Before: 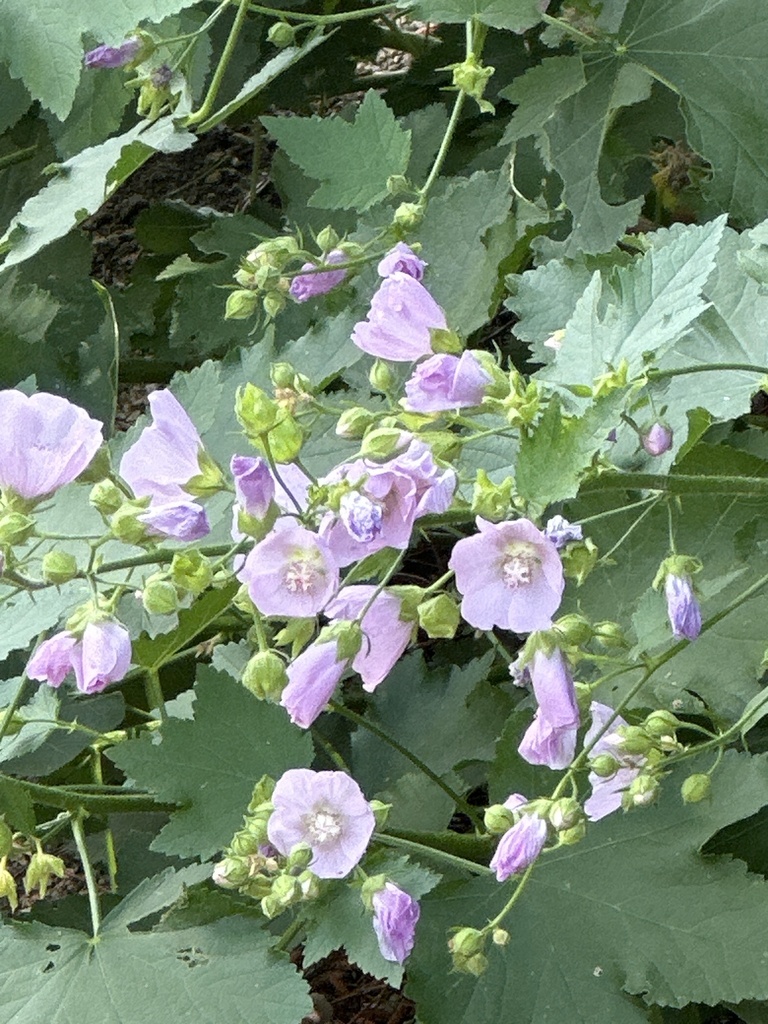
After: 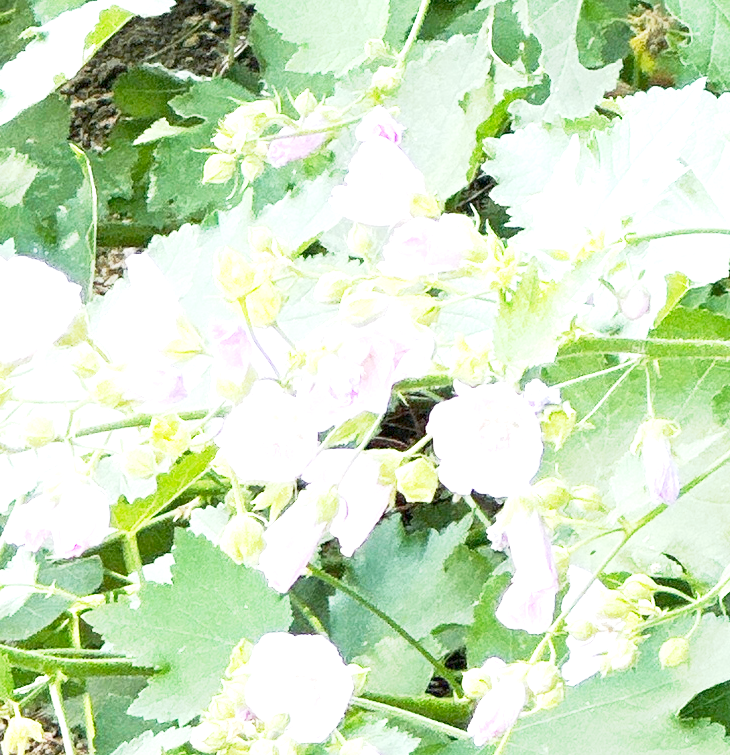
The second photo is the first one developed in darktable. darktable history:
base curve: curves: ch0 [(0, 0) (0.088, 0.125) (0.176, 0.251) (0.354, 0.501) (0.613, 0.749) (1, 0.877)], preserve colors none
crop and rotate: left 2.889%, top 13.331%, right 1.94%, bottom 12.86%
exposure: exposure 2.265 EV, compensate highlight preservation false
